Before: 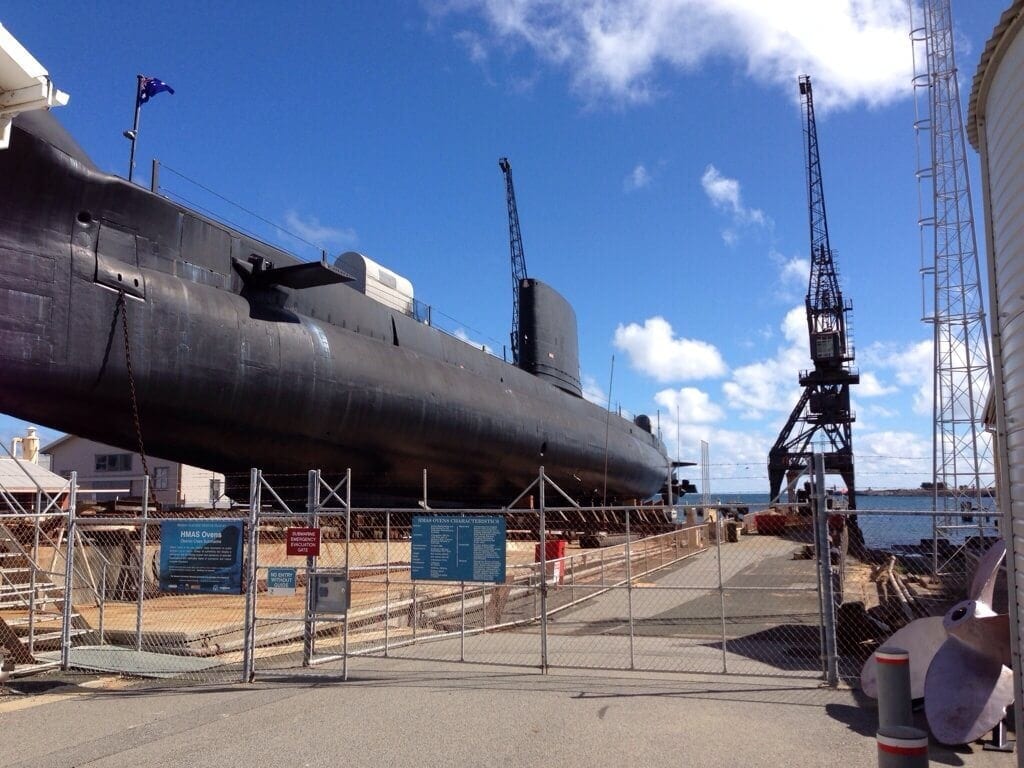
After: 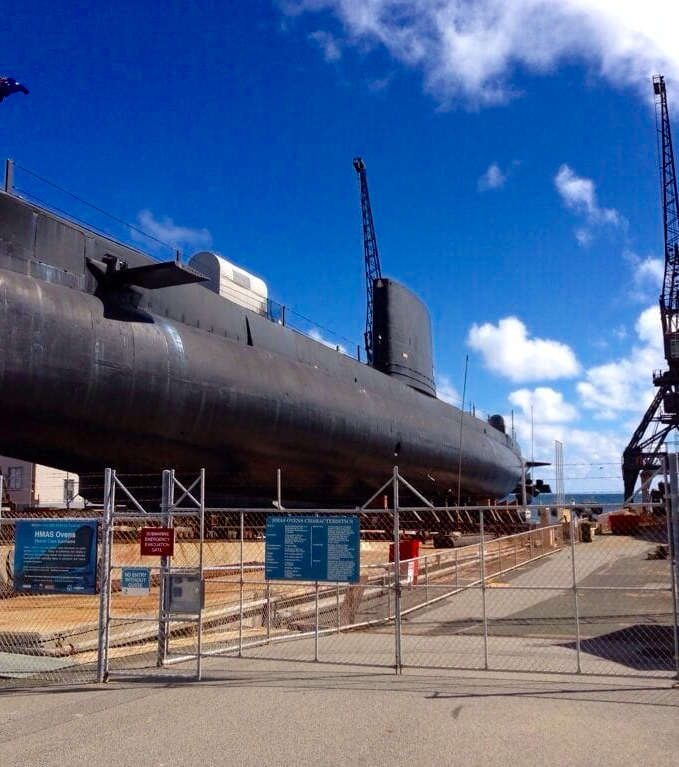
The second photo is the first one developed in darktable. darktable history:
crop and rotate: left 14.286%, right 19.397%
color balance rgb: perceptual saturation grading › global saturation 19.687%, global vibrance 10.096%, saturation formula JzAzBz (2021)
